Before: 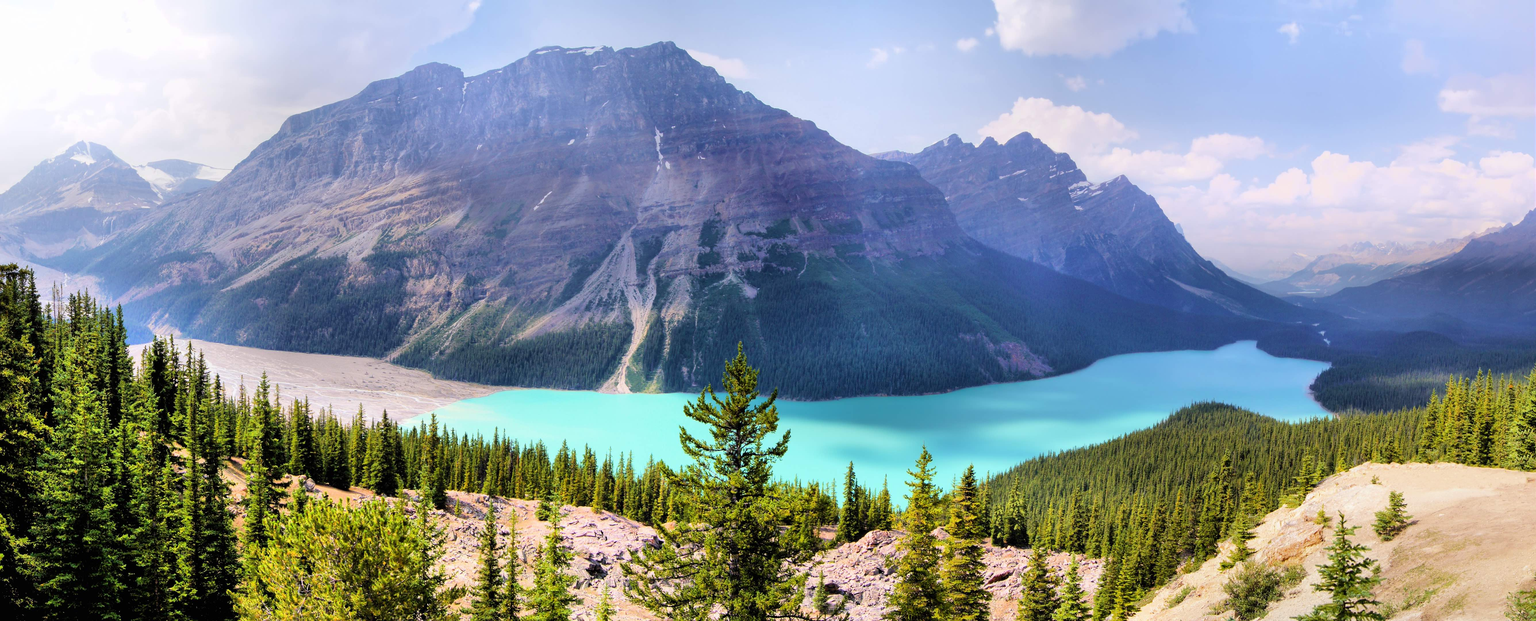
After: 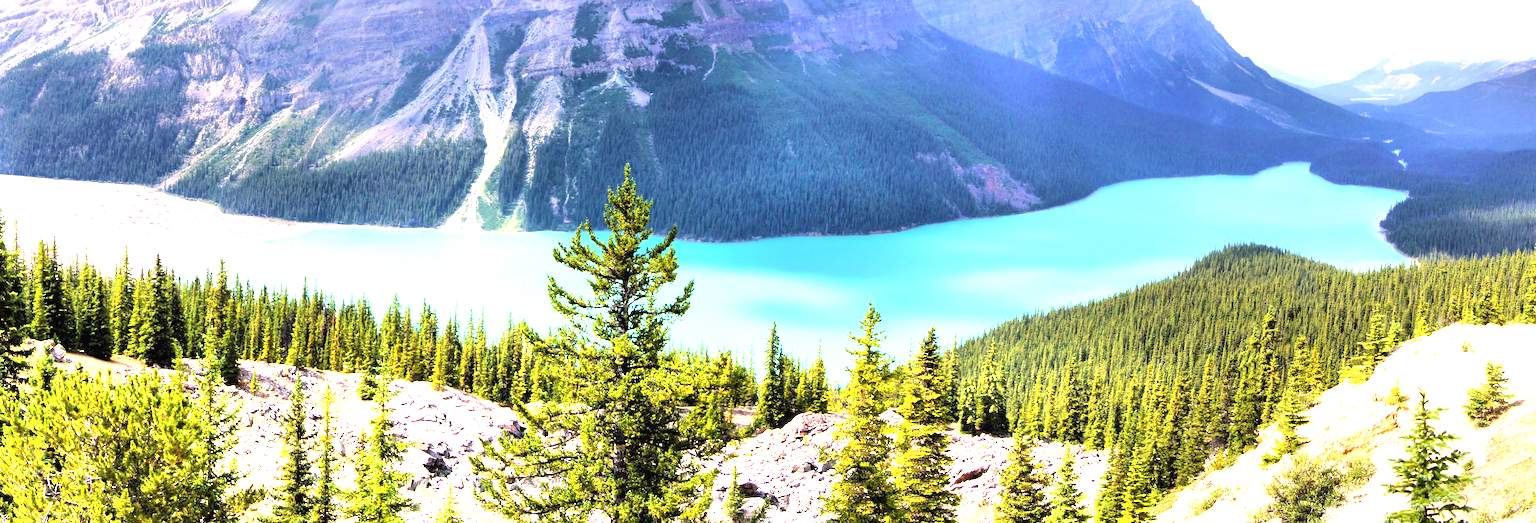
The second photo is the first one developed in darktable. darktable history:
crop and rotate: left 17.299%, top 35.115%, right 7.015%, bottom 1.024%
exposure: black level correction 0, exposure 1.45 EV, compensate exposure bias true, compensate highlight preservation false
